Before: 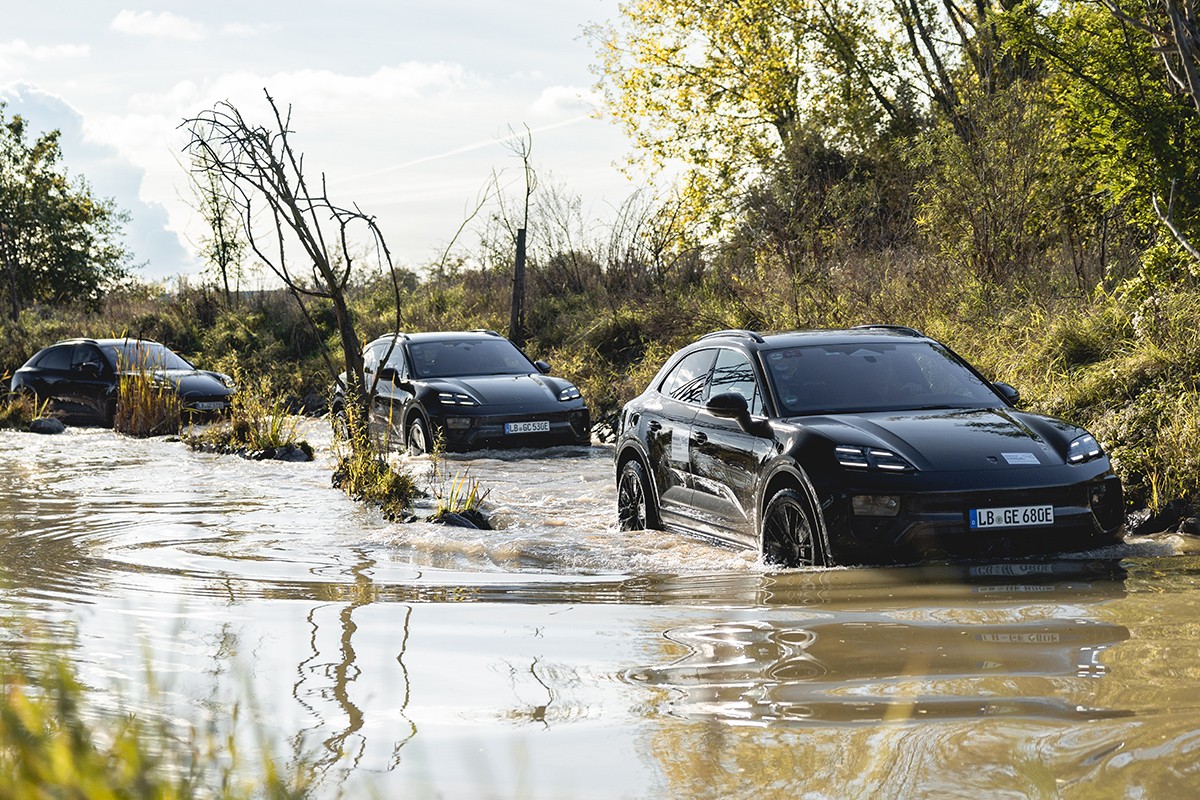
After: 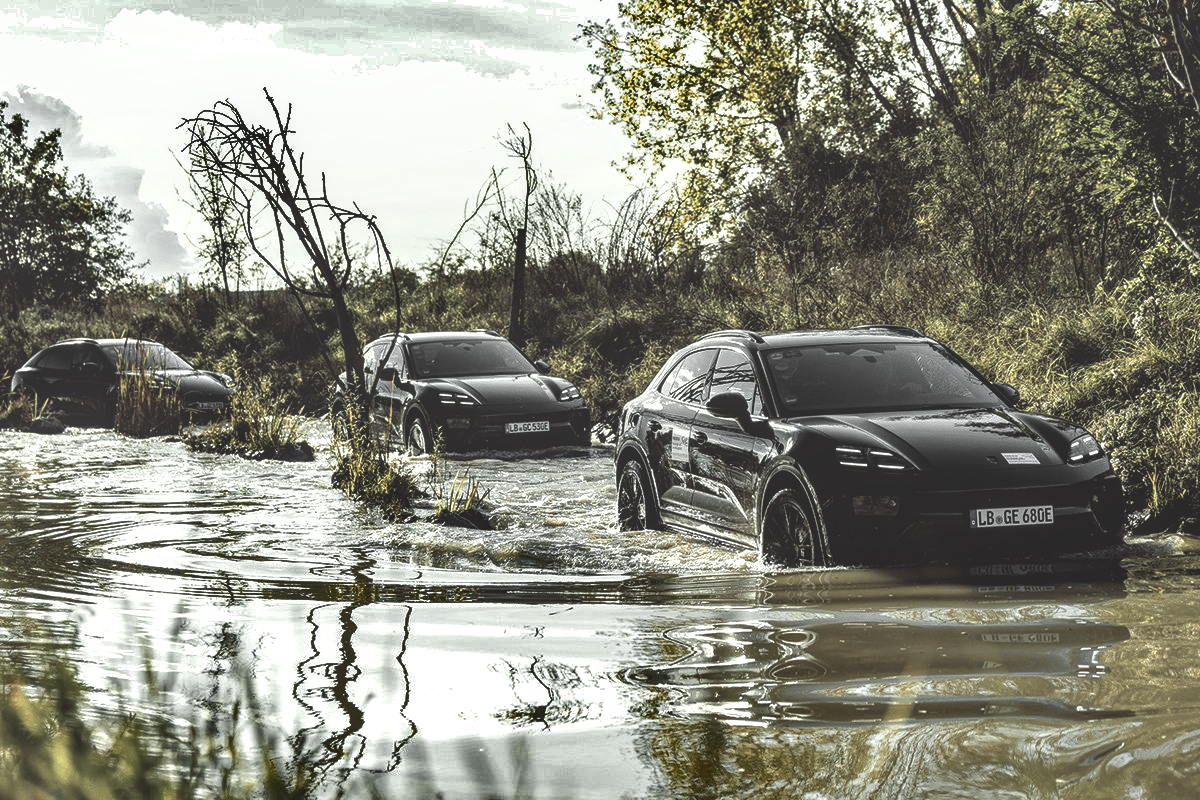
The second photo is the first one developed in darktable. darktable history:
basic adjustments: black level correction 0.012, exposure 0.29 EV, middle gray 17.31%, brightness -0.01, saturation 0.33, vibrance -0.21
local contrast: highlights 61%, detail 143%, midtone range 0.428
color zones: curves: ch0 [(0, 0.613) (0.01, 0.613) (0.245, 0.448) (0.498, 0.529) (0.642, 0.665) (0.879, 0.777) (0.99, 0.613)]; ch1 [(0, 0.035) (0.121, 0.189) (0.259, 0.197) (0.415, 0.061) (0.589, 0.022) (0.732, 0.022) (0.857, 0.026) (0.991, 0.053)]
rgb curve: curves: ch0 [(0, 0.186) (0.314, 0.284) (0.775, 0.708) (1, 1)], compensate middle gray true, preserve colors none
shadows and highlights: shadows 20.91, highlights -82.73, soften with gaussian
white balance: red 1.011, blue 0.982
color balance: lift [1, 1.015, 0.987, 0.985], gamma [1, 0.959, 1.042, 0.958], gain [0.927, 0.938, 1.072, 0.928], contrast 1.5%
